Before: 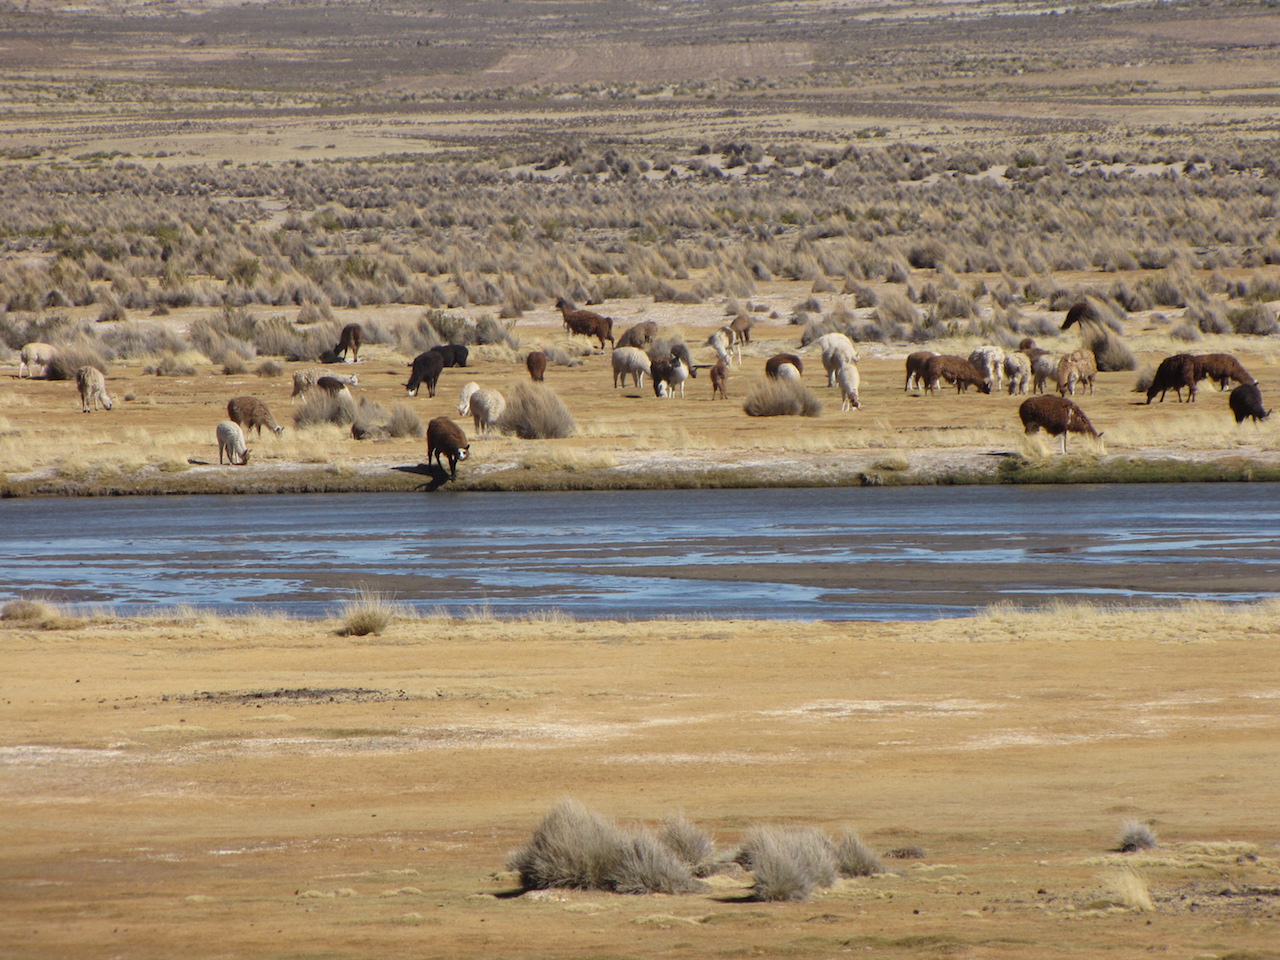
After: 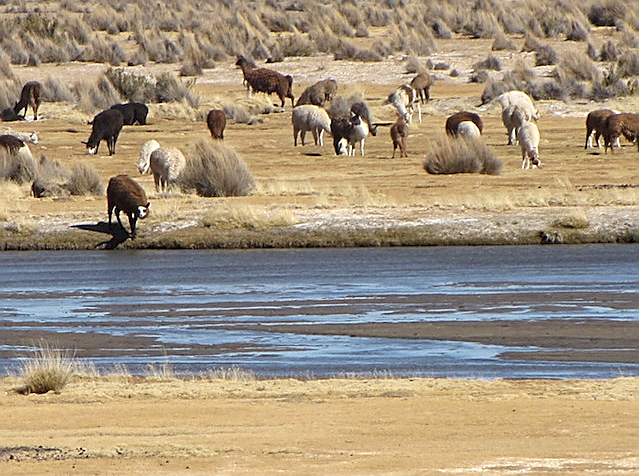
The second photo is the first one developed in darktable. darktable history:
exposure: exposure 0.245 EV, compensate exposure bias true, compensate highlight preservation false
local contrast: highlights 104%, shadows 99%, detail 119%, midtone range 0.2
crop: left 25.012%, top 25.269%, right 24.994%, bottom 25.094%
sharpen: radius 1.407, amount 1.268, threshold 0.642
